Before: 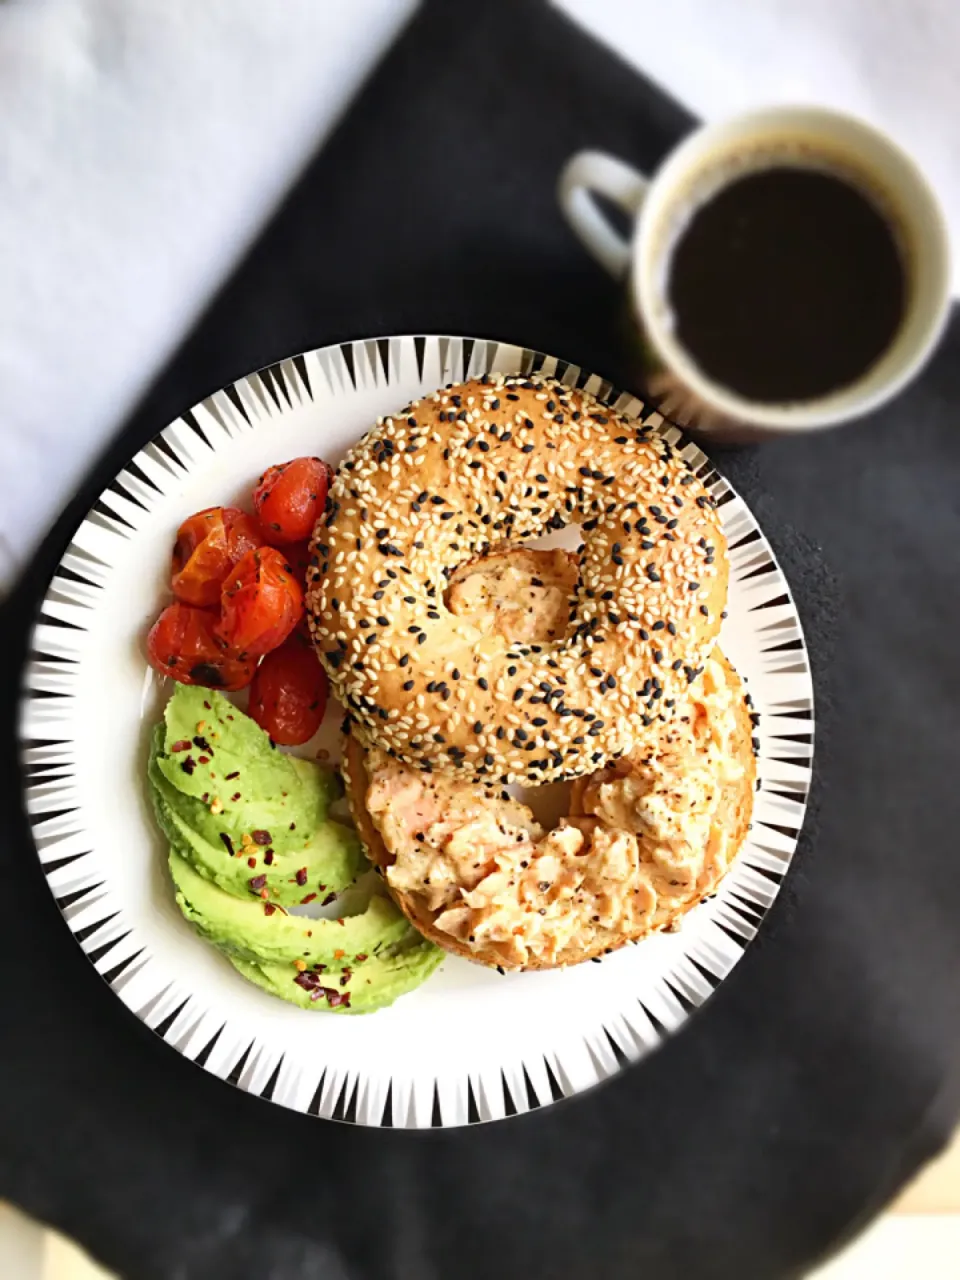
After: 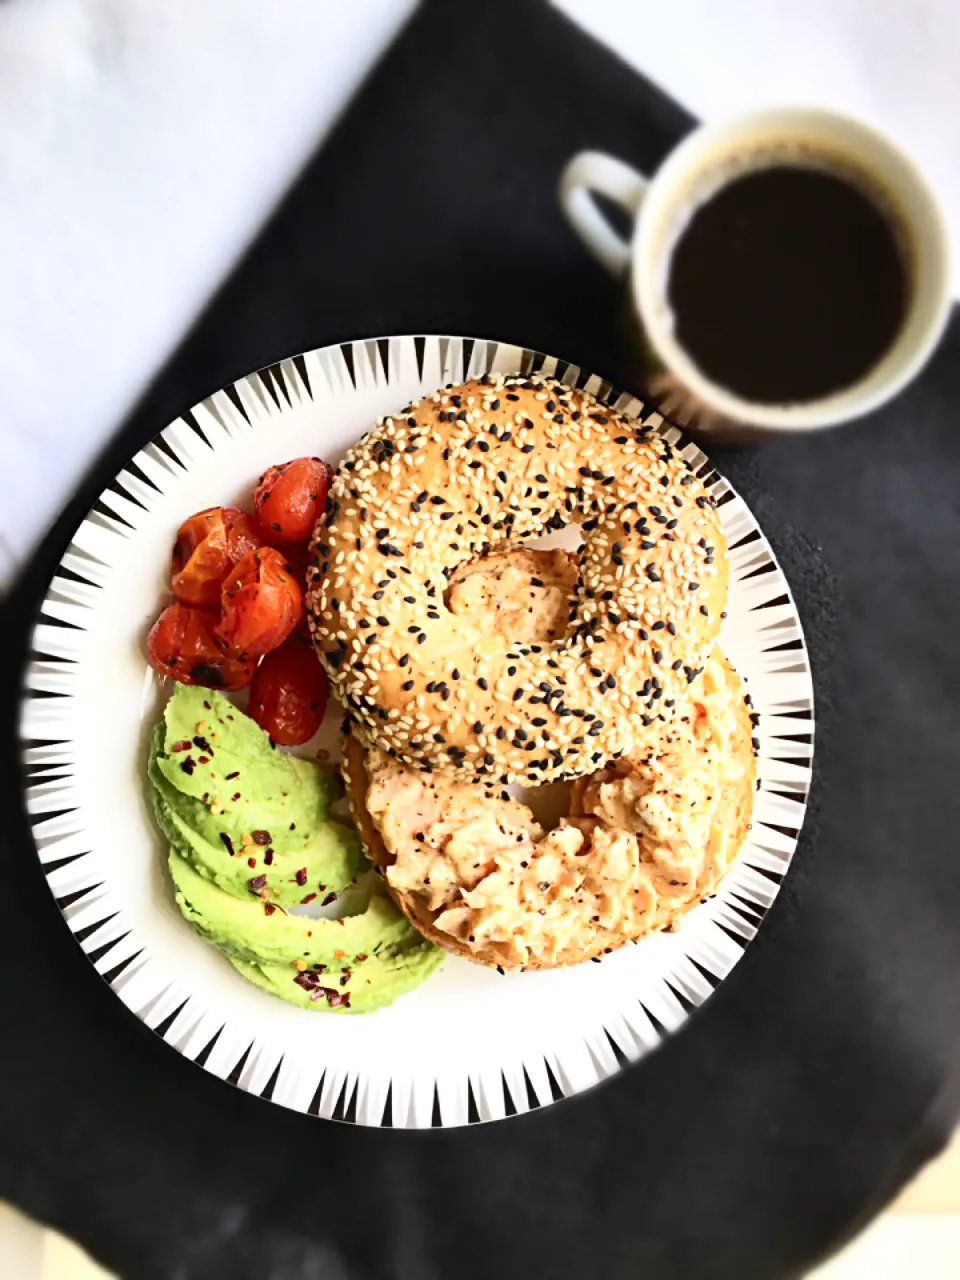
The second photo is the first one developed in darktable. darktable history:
contrast brightness saturation: contrast 0.239, brightness 0.088
